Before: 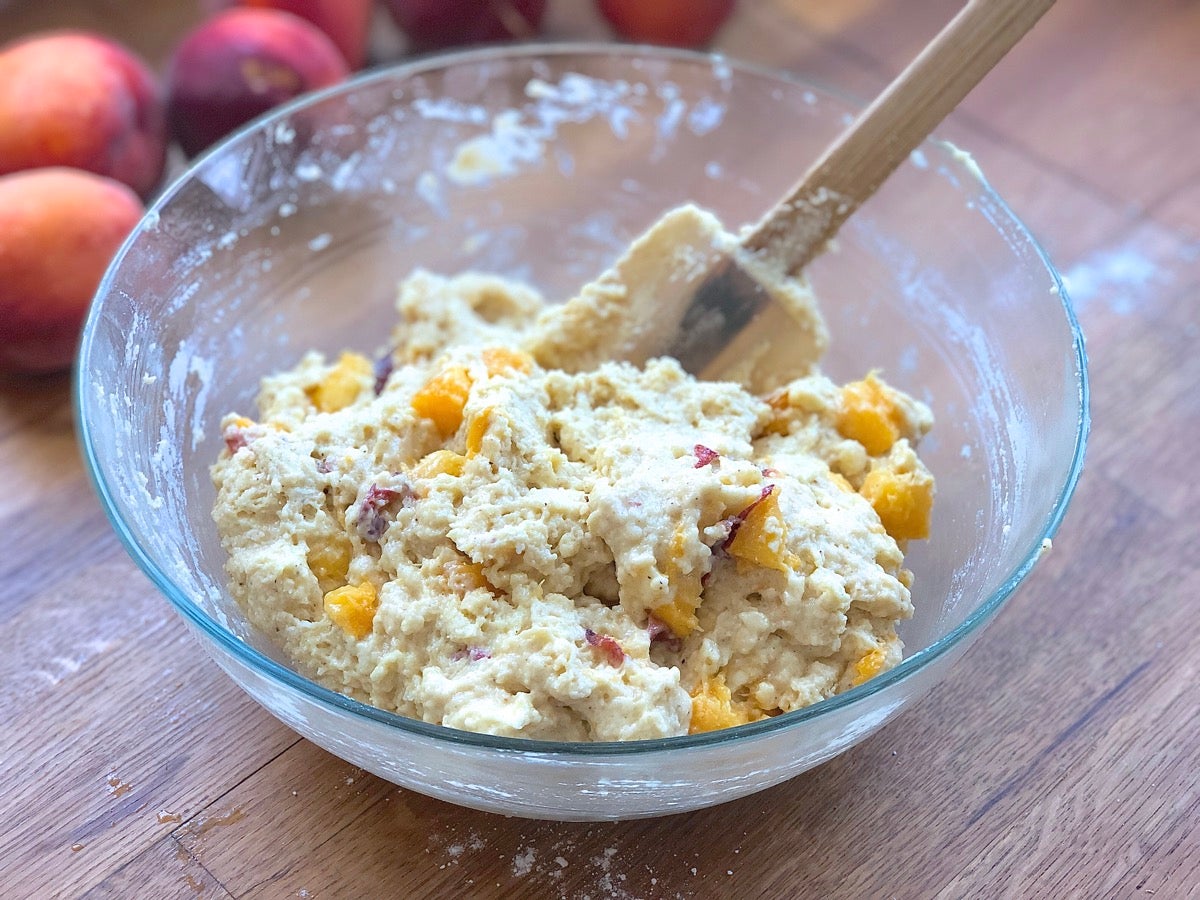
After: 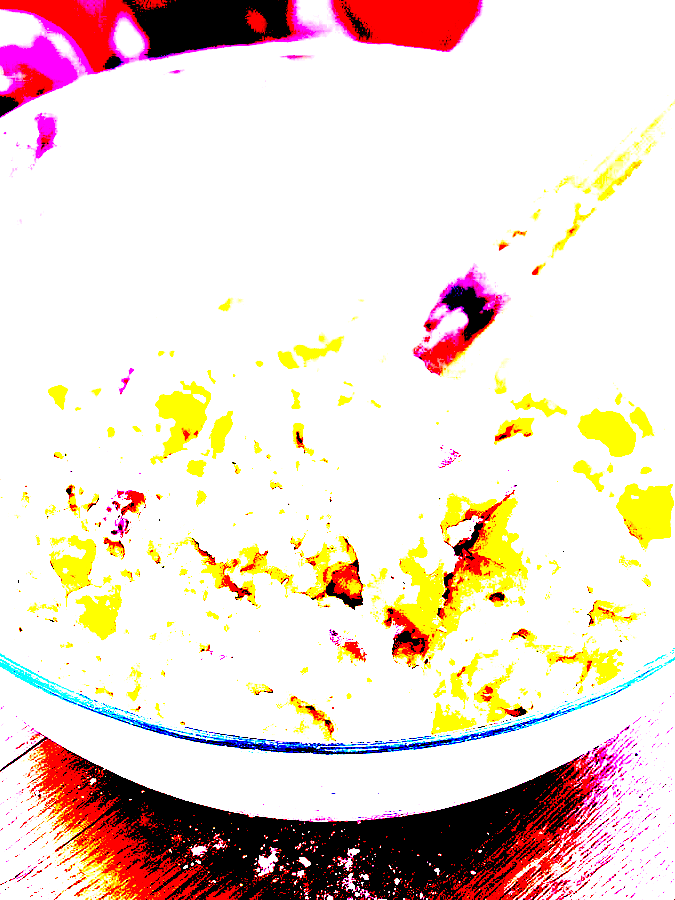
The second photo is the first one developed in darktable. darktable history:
white balance: red 1.188, blue 1.11
exposure: black level correction 0.1, exposure 3 EV, compensate highlight preservation false
crop: left 21.496%, right 22.254%
color balance: contrast fulcrum 17.78%
